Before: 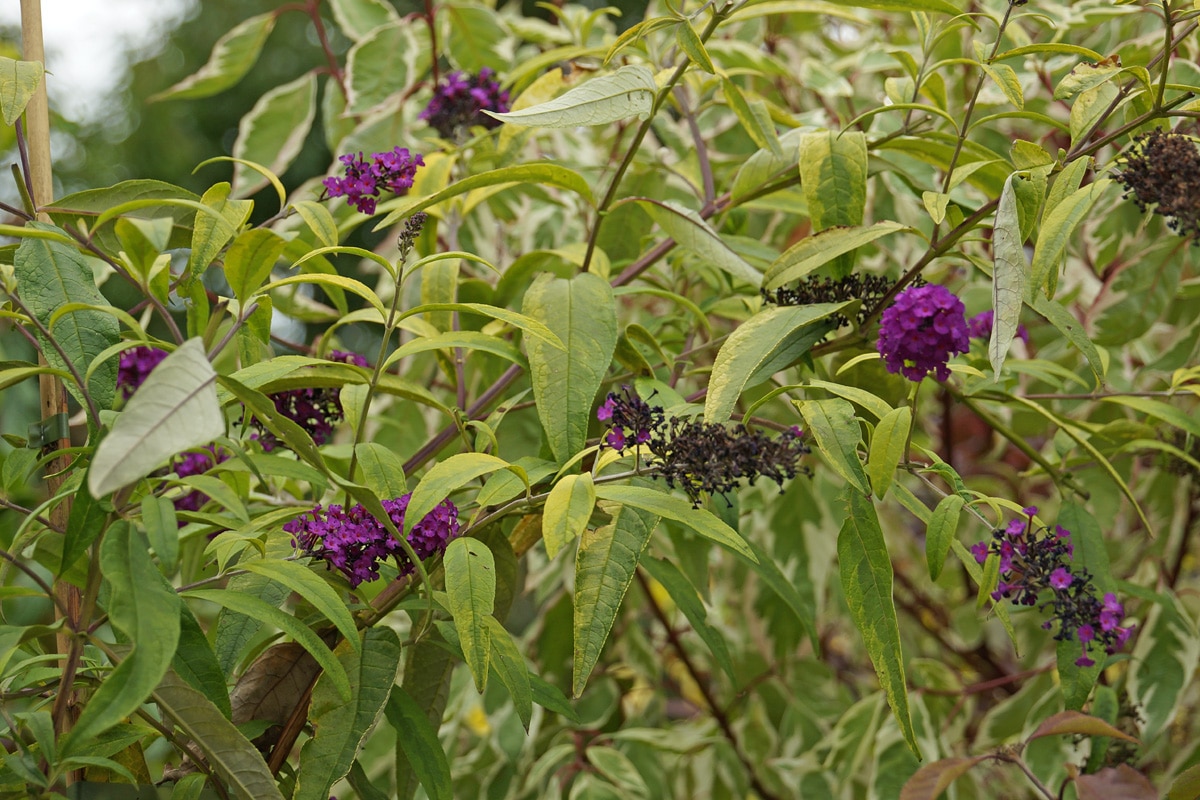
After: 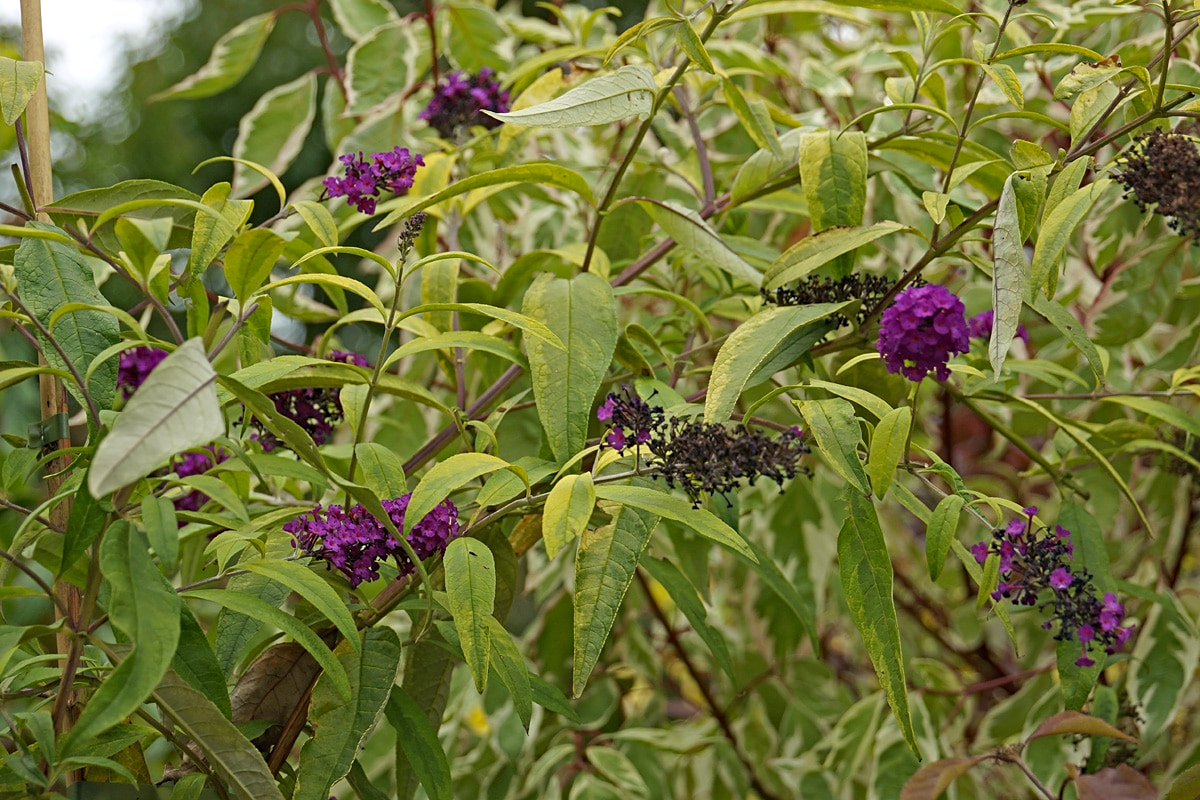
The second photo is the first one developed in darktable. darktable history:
sharpen: amount 0.201
haze removal: compatibility mode true, adaptive false
